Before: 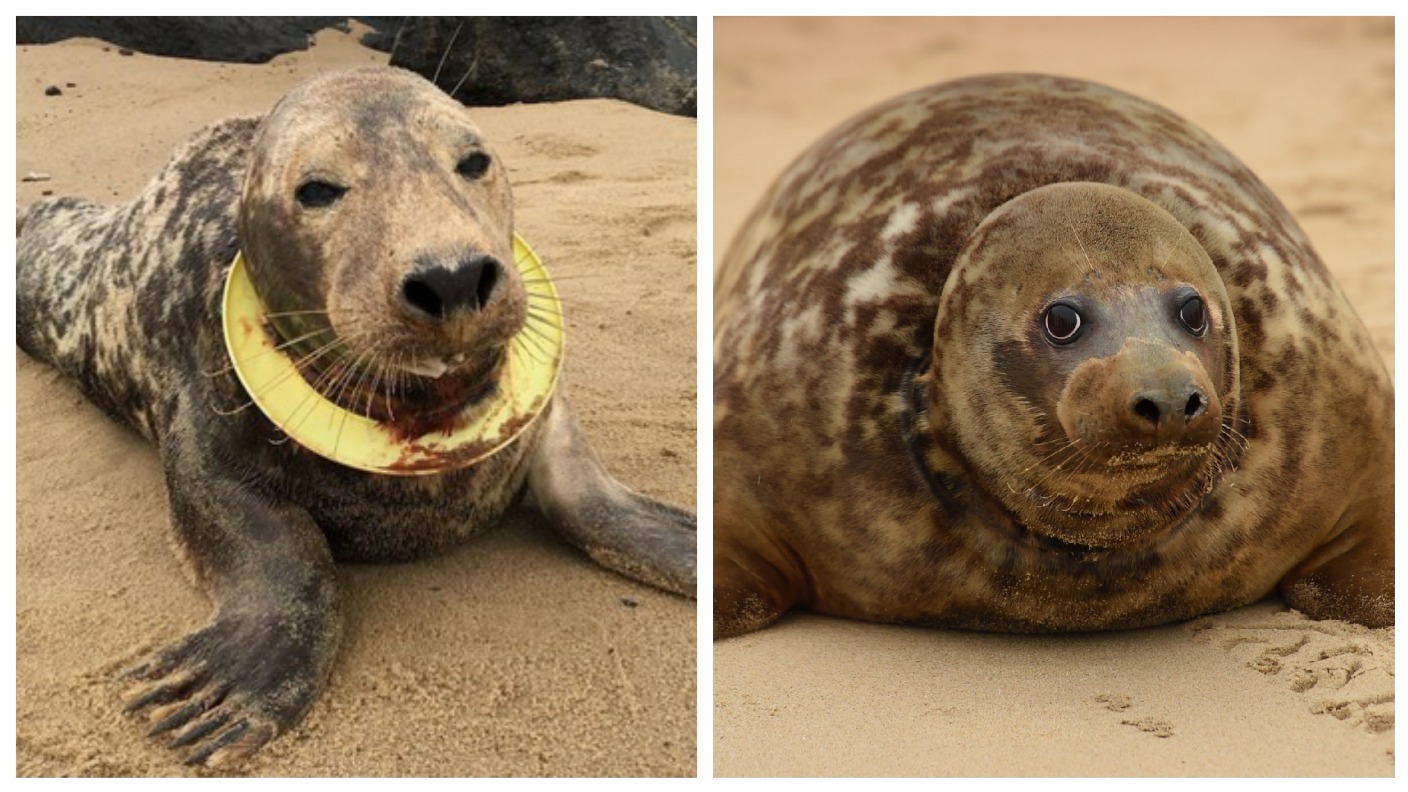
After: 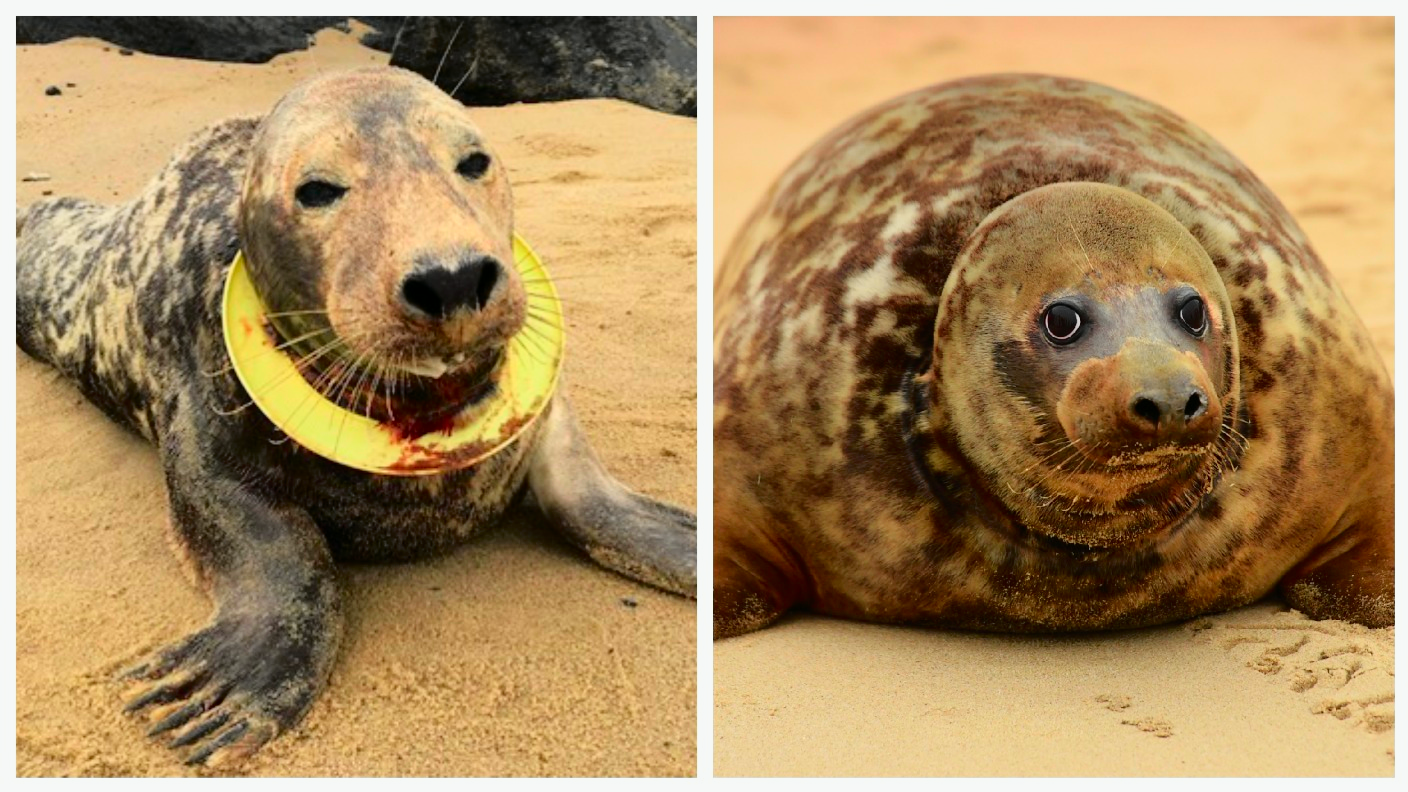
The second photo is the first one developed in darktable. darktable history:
tone curve: curves: ch0 [(0, 0) (0.135, 0.09) (0.326, 0.386) (0.489, 0.573) (0.663, 0.749) (0.854, 0.897) (1, 0.974)]; ch1 [(0, 0) (0.366, 0.367) (0.475, 0.453) (0.494, 0.493) (0.504, 0.497) (0.544, 0.569) (0.562, 0.605) (0.622, 0.694) (1, 1)]; ch2 [(0, 0) (0.333, 0.346) (0.375, 0.375) (0.424, 0.43) (0.476, 0.492) (0.502, 0.503) (0.533, 0.534) (0.572, 0.603) (0.605, 0.656) (0.641, 0.709) (1, 1)], color space Lab, independent channels, preserve colors none
